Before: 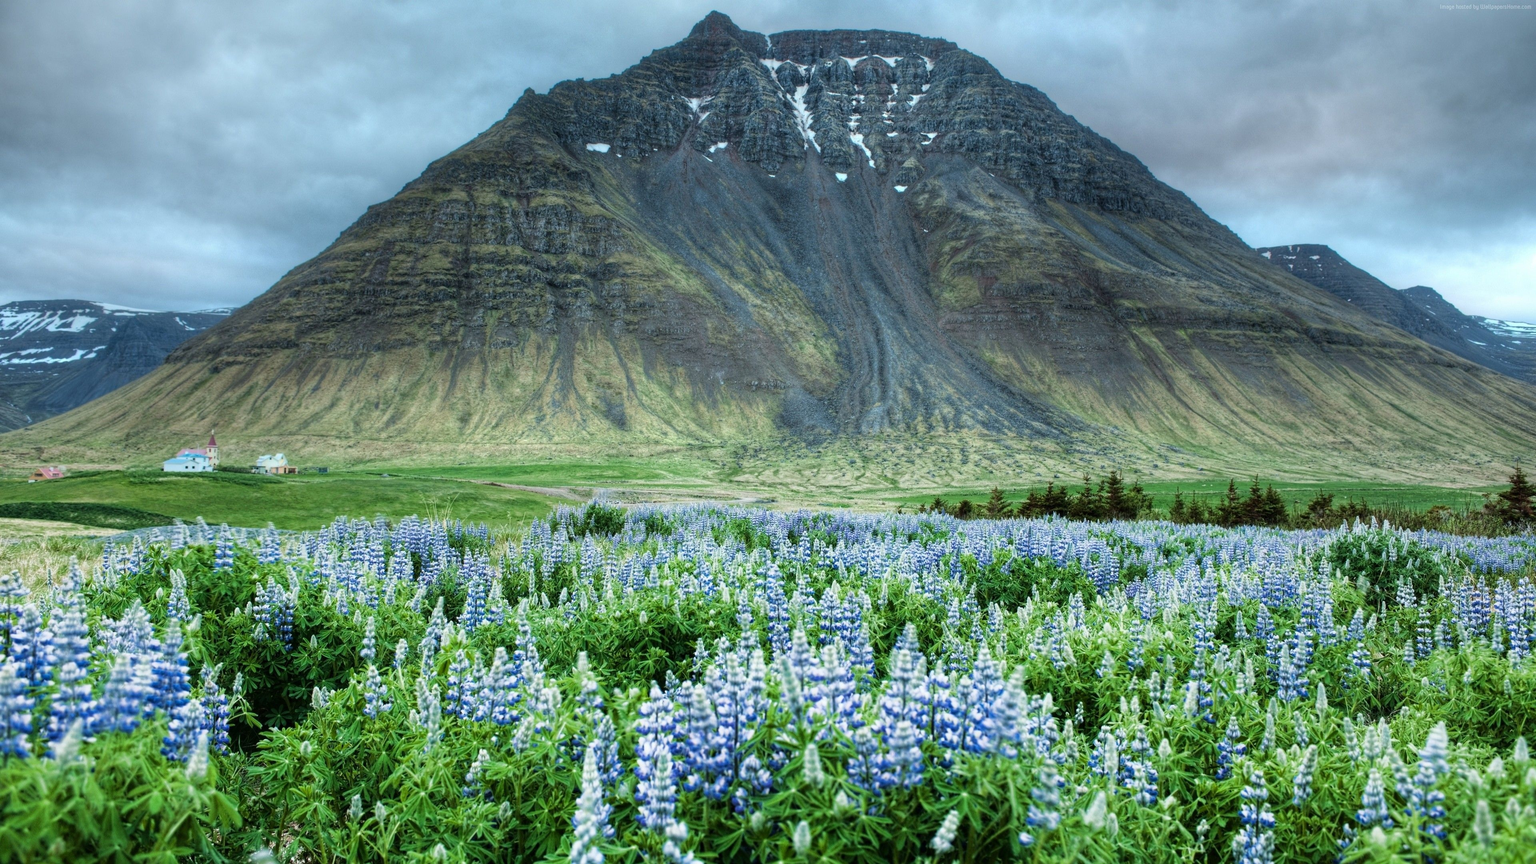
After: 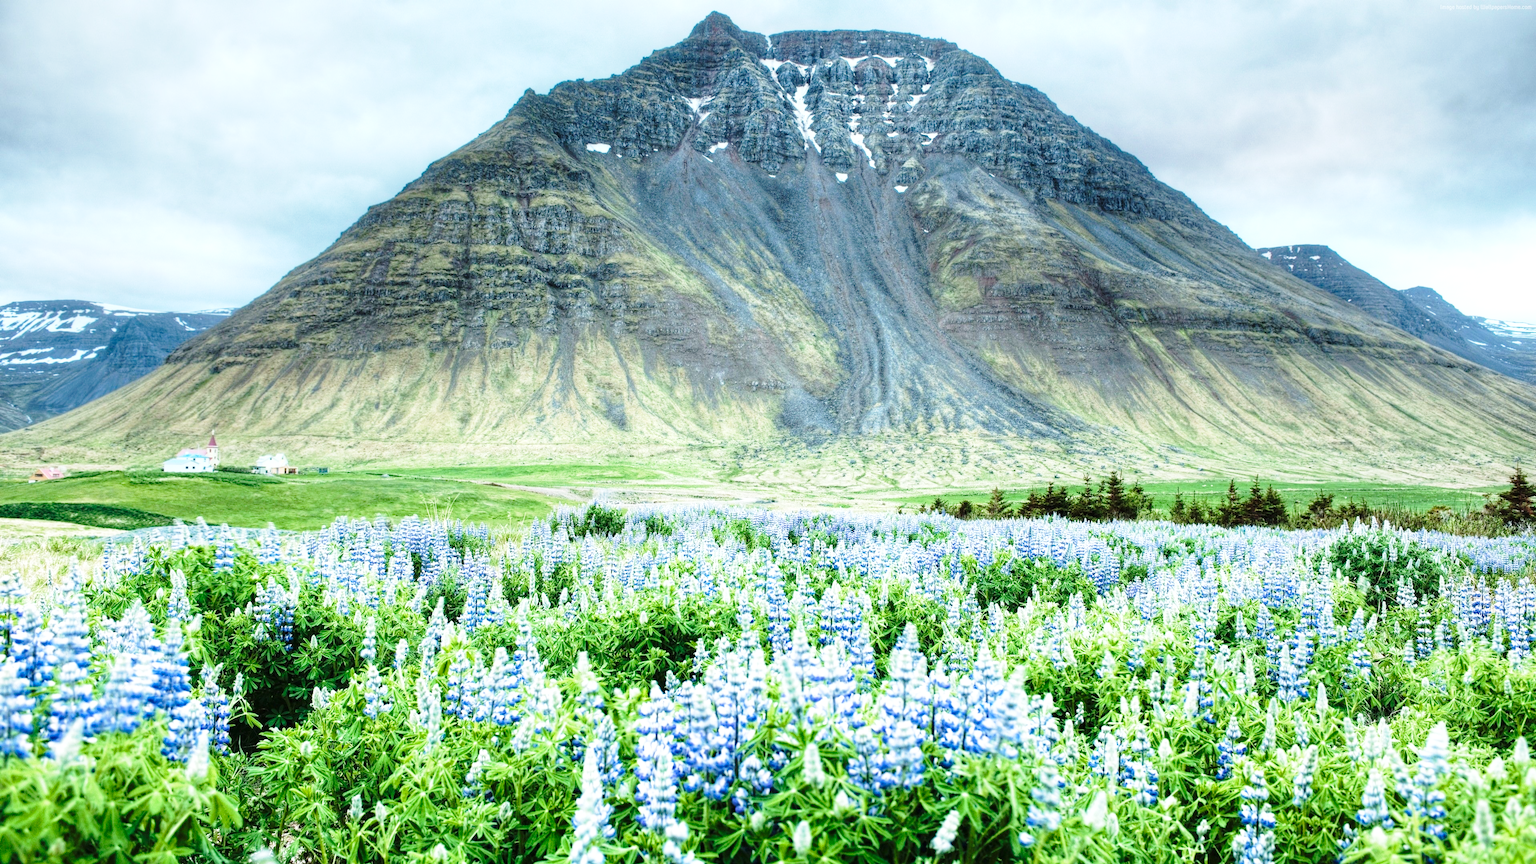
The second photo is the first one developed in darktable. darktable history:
base curve: curves: ch0 [(0, 0) (0.028, 0.03) (0.121, 0.232) (0.46, 0.748) (0.859, 0.968) (1, 1)], preserve colors none
exposure: black level correction 0, exposure 0.5 EV, compensate exposure bias true, compensate highlight preservation false
